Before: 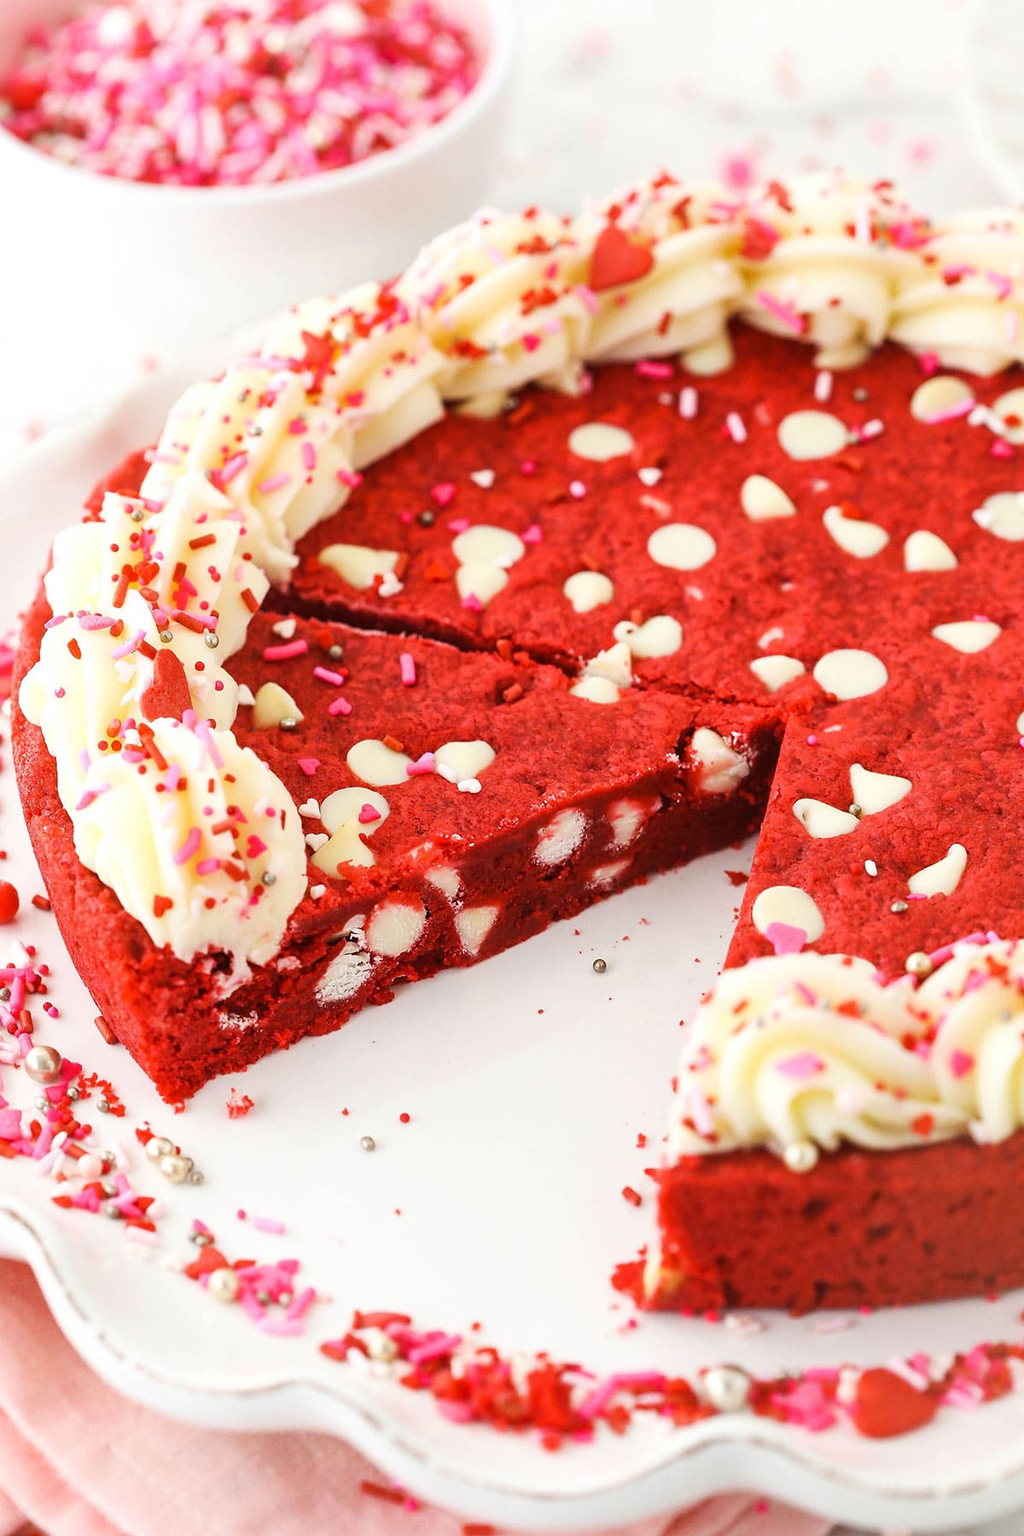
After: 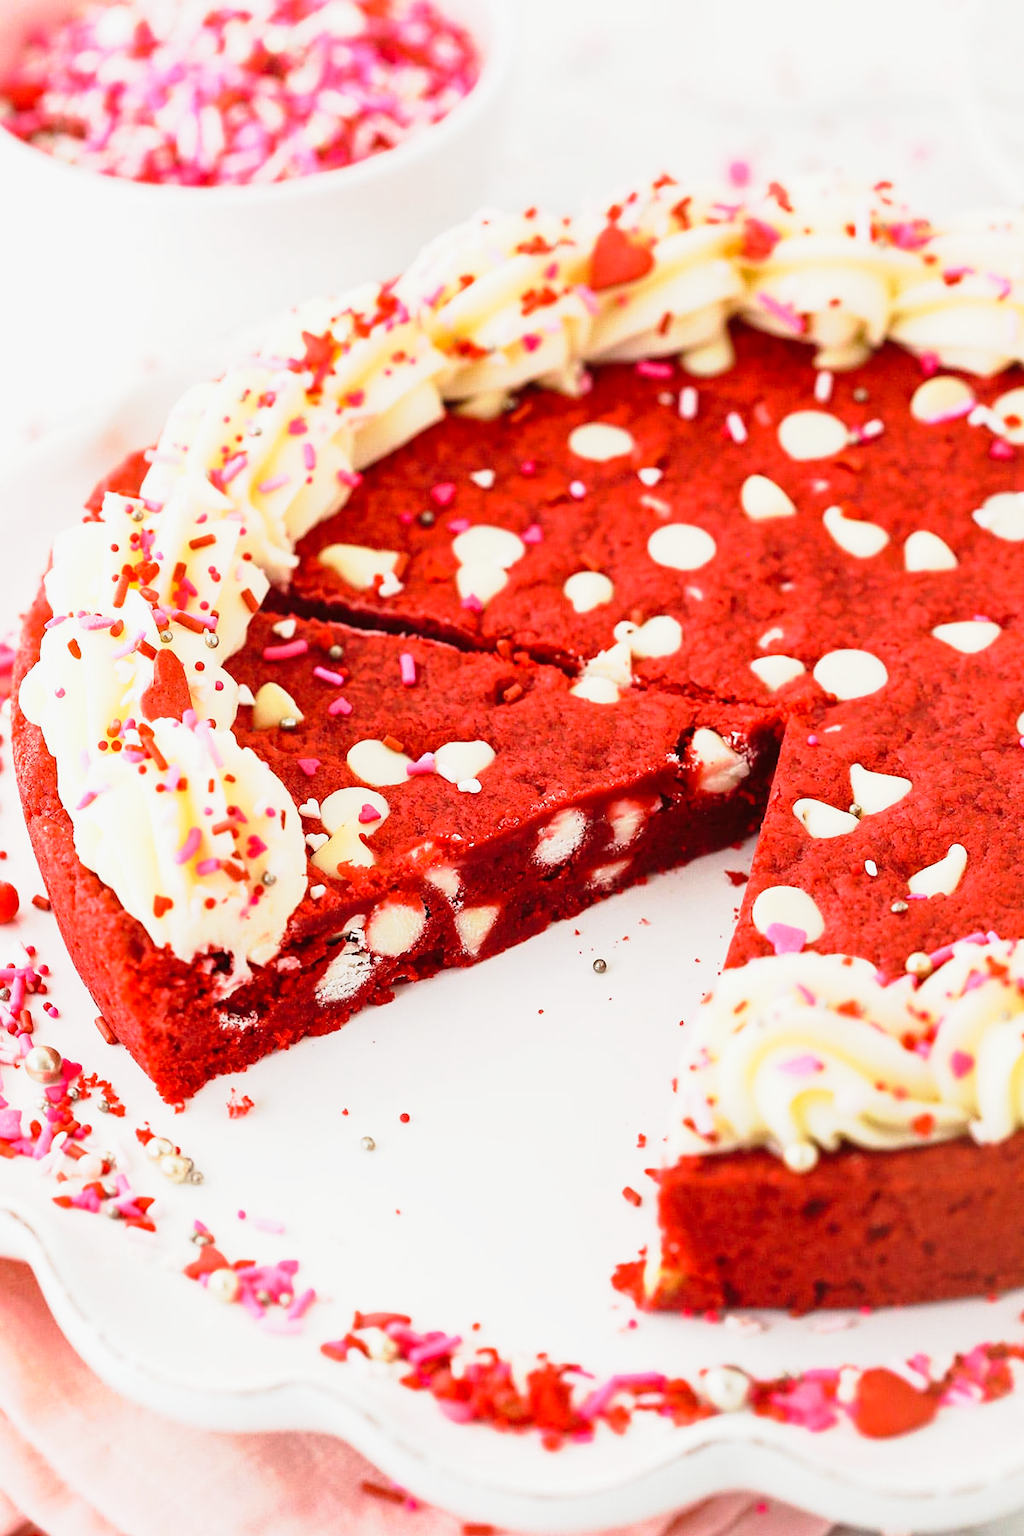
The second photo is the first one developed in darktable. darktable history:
tone curve: curves: ch0 [(0, 0) (0.105, 0.08) (0.195, 0.18) (0.283, 0.288) (0.384, 0.419) (0.485, 0.531) (0.638, 0.69) (0.795, 0.879) (1, 0.977)]; ch1 [(0, 0) (0.161, 0.092) (0.35, 0.33) (0.379, 0.401) (0.456, 0.469) (0.498, 0.503) (0.531, 0.537) (0.596, 0.621) (0.635, 0.655) (1, 1)]; ch2 [(0, 0) (0.371, 0.362) (0.437, 0.437) (0.483, 0.484) (0.53, 0.515) (0.56, 0.58) (0.622, 0.606) (1, 1)], preserve colors none
